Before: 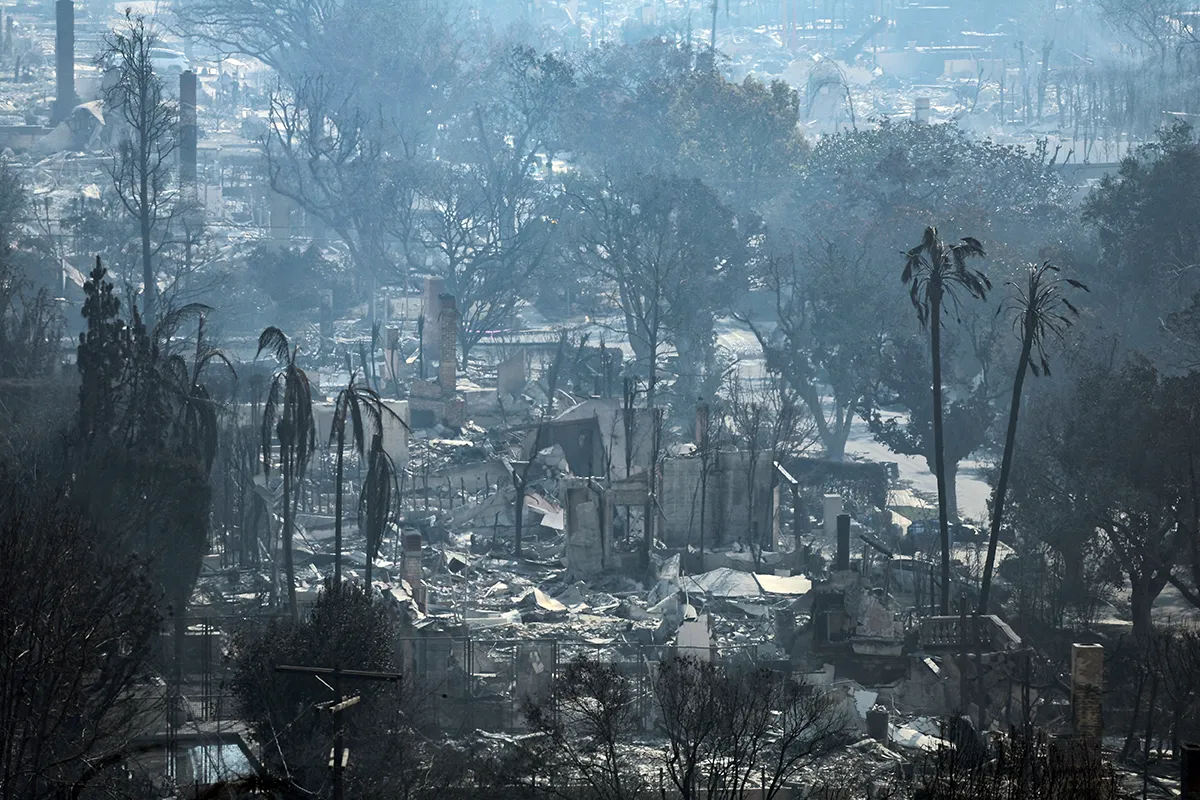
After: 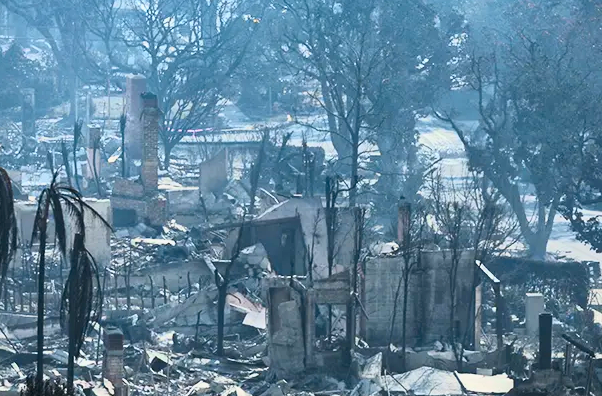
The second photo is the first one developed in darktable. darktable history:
tone equalizer: edges refinement/feathering 500, mask exposure compensation -1.57 EV, preserve details no
crop: left 24.913%, top 25.148%, right 24.88%, bottom 25.295%
tone curve: curves: ch0 [(0, 0.001) (0.139, 0.096) (0.311, 0.278) (0.495, 0.531) (0.718, 0.816) (0.841, 0.909) (1, 0.967)]; ch1 [(0, 0) (0.272, 0.249) (0.388, 0.385) (0.469, 0.456) (0.495, 0.497) (0.538, 0.554) (0.578, 0.605) (0.707, 0.778) (1, 1)]; ch2 [(0, 0) (0.125, 0.089) (0.353, 0.329) (0.443, 0.408) (0.502, 0.499) (0.557, 0.542) (0.608, 0.635) (1, 1)], color space Lab, independent channels, preserve colors none
